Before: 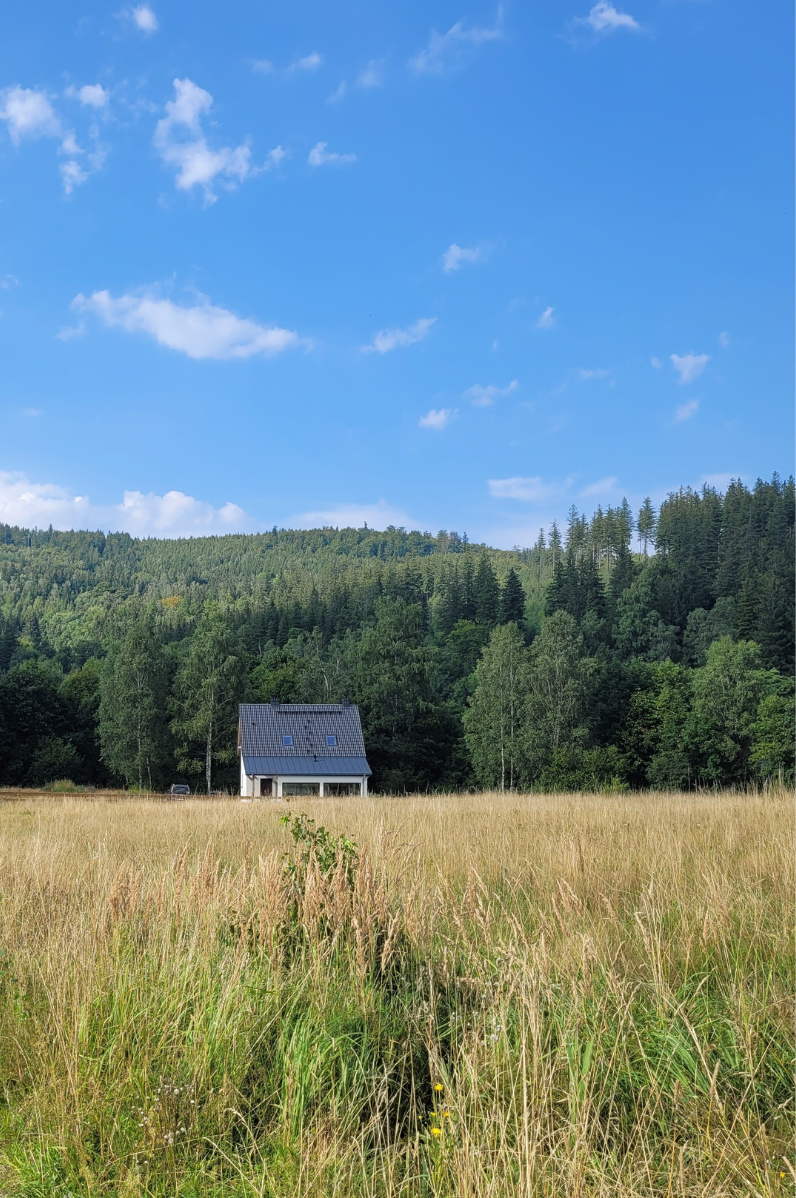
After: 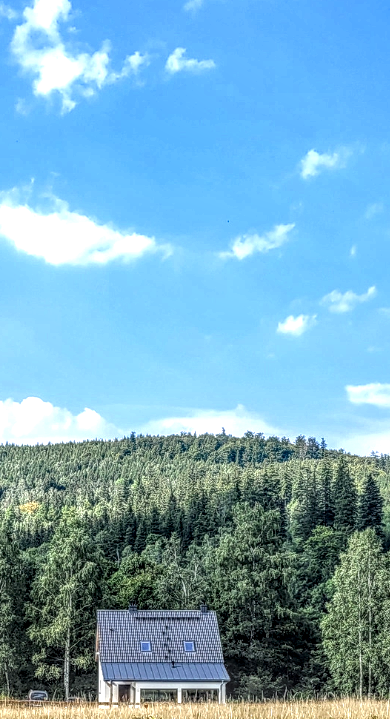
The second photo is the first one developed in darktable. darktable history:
exposure: exposure 0.61 EV, compensate highlight preservation false
crop: left 17.844%, top 7.849%, right 33.077%, bottom 32.063%
local contrast: highlights 4%, shadows 6%, detail 299%, midtone range 0.299
